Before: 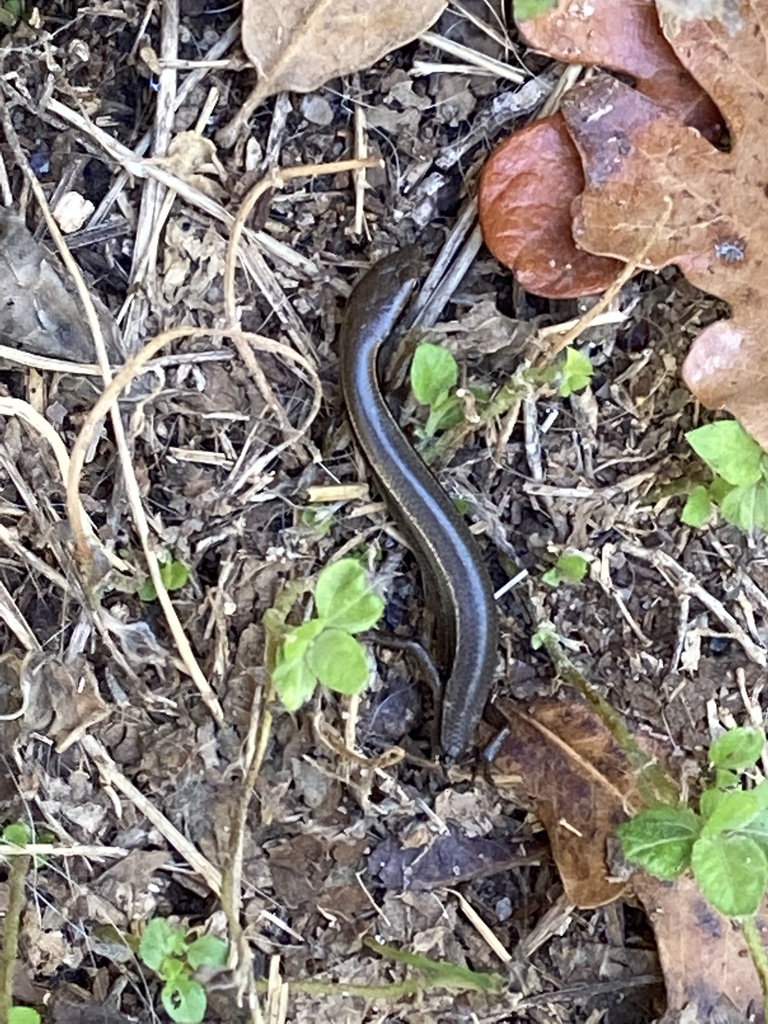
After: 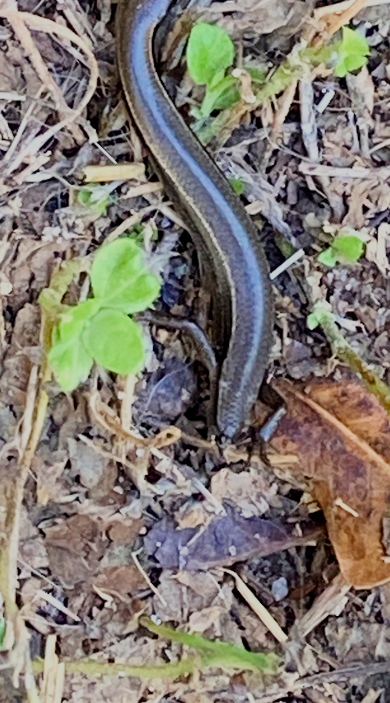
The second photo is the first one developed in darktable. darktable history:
crop and rotate: left 29.279%, top 31.31%, right 19.84%
filmic rgb: middle gray luminance 17.77%, black relative exposure -7.54 EV, white relative exposure 8.46 EV, threshold 5.97 EV, target black luminance 0%, hardness 2.23, latitude 18.8%, contrast 0.884, highlights saturation mix 3.94%, shadows ↔ highlights balance 10.49%, color science v5 (2021), contrast in shadows safe, contrast in highlights safe, enable highlight reconstruction true
shadows and highlights: shadows 37.7, highlights -27.14, soften with gaussian
exposure: exposure 1.056 EV, compensate highlight preservation false
contrast brightness saturation: brightness -0.093
